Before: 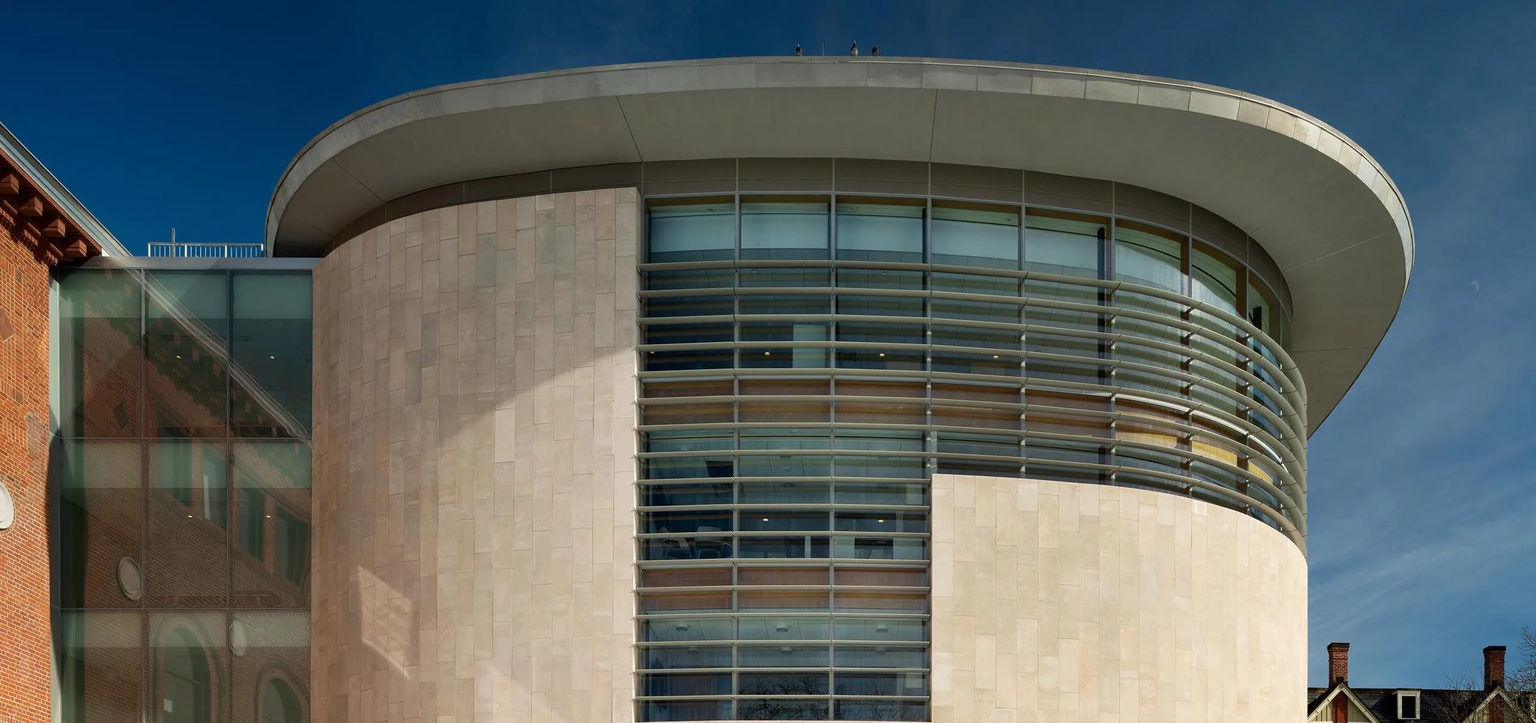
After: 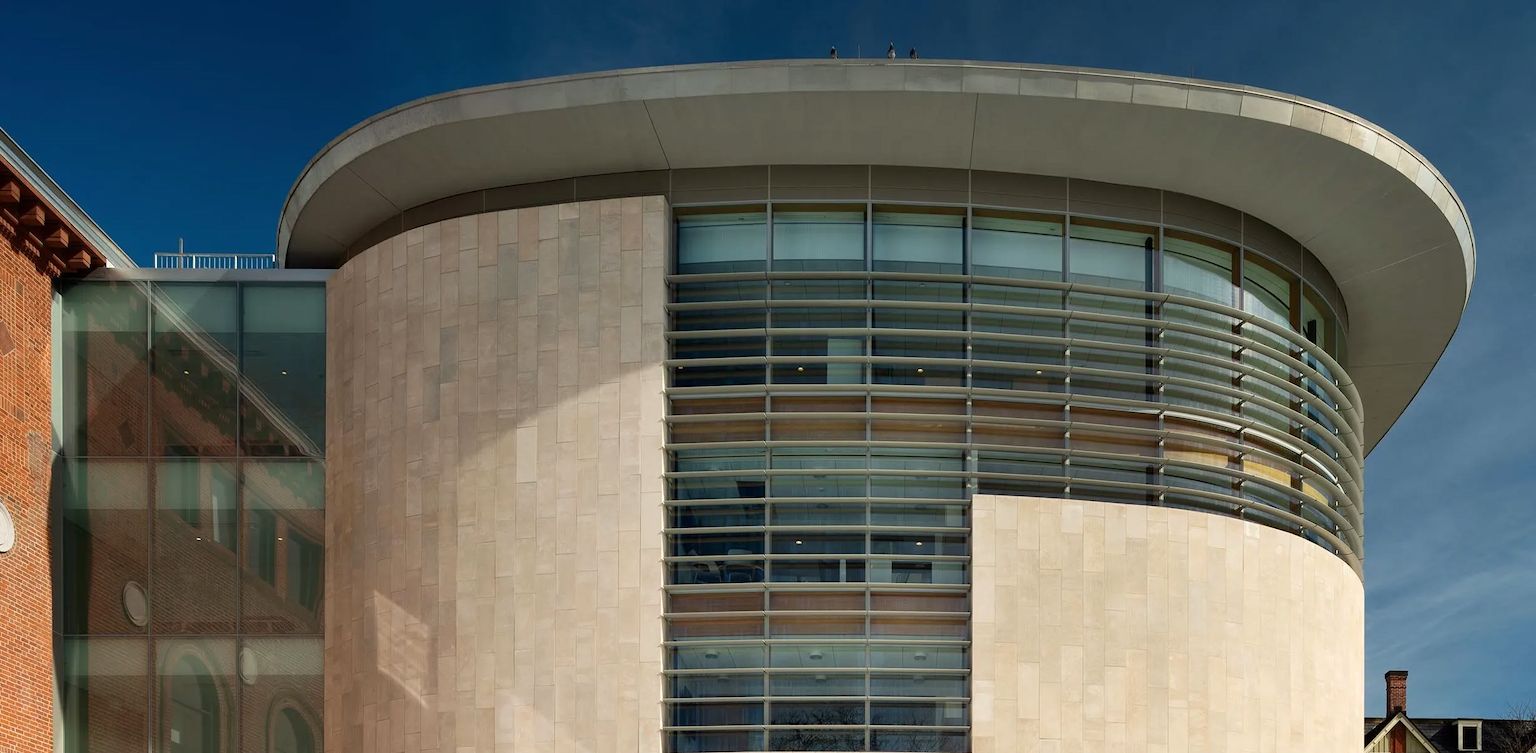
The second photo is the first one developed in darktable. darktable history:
white balance: red 1.009, blue 0.985
shadows and highlights: shadows 12, white point adjustment 1.2, highlights -0.36, soften with gaussian
crop: right 4.126%, bottom 0.031%
